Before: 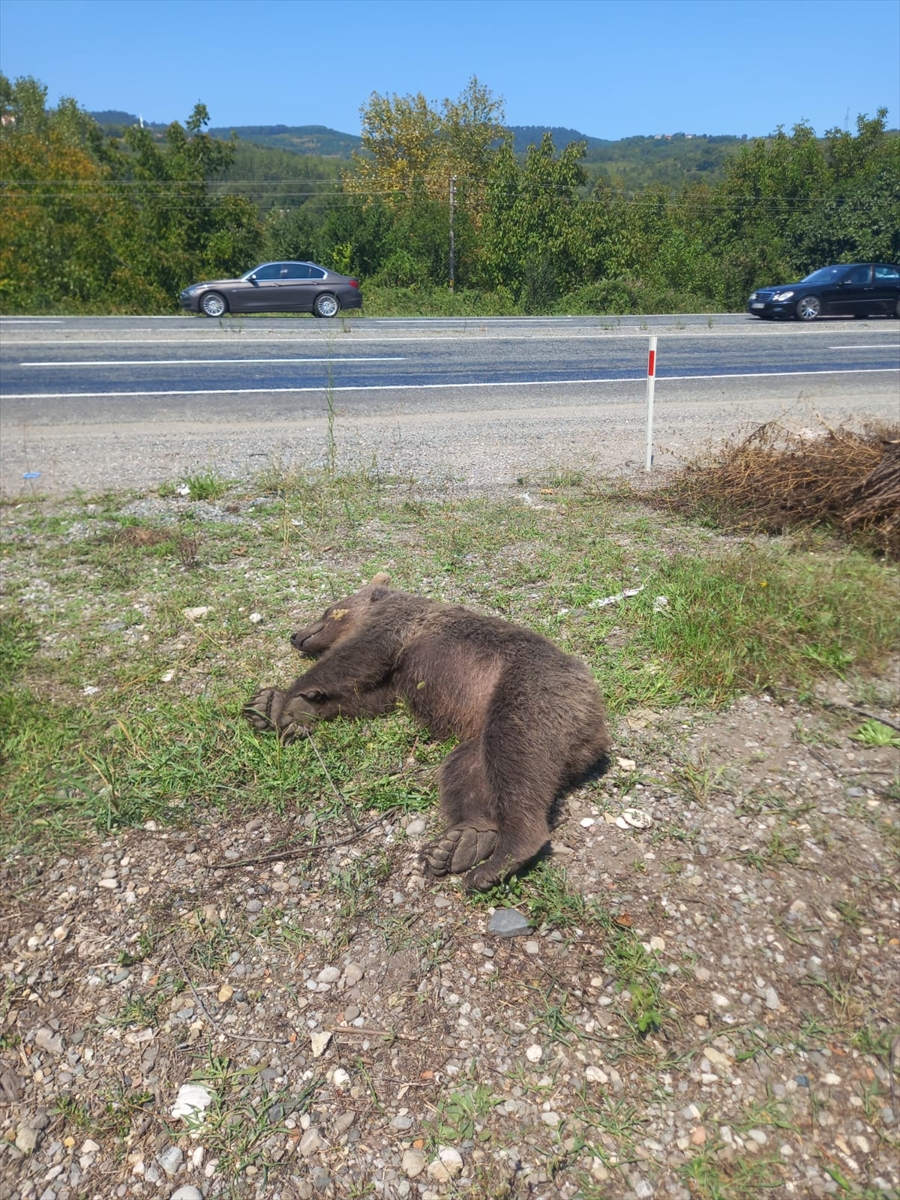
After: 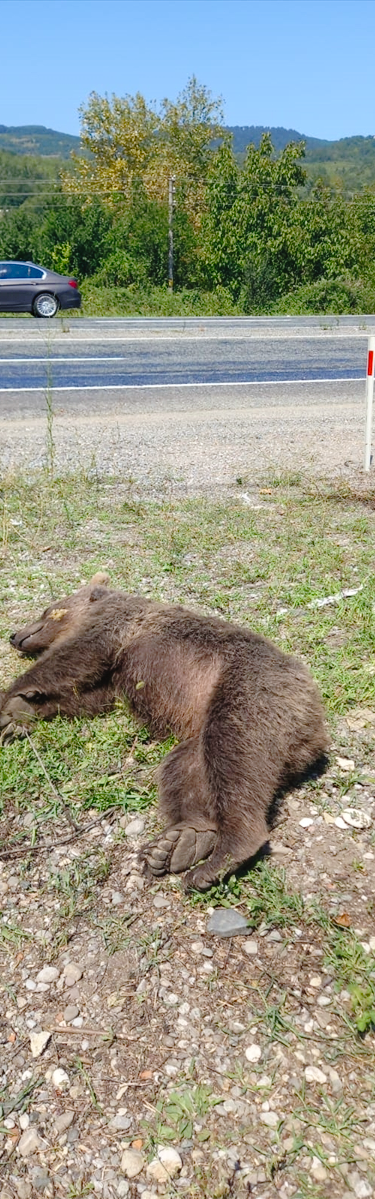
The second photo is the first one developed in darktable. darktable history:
haze removal: compatibility mode true, adaptive false
tone curve: curves: ch0 [(0, 0) (0.003, 0.025) (0.011, 0.027) (0.025, 0.032) (0.044, 0.037) (0.069, 0.044) (0.1, 0.054) (0.136, 0.084) (0.177, 0.128) (0.224, 0.196) (0.277, 0.281) (0.335, 0.376) (0.399, 0.461) (0.468, 0.534) (0.543, 0.613) (0.623, 0.692) (0.709, 0.77) (0.801, 0.849) (0.898, 0.934) (1, 1)], preserve colors none
crop: left 31.229%, right 27.105%
